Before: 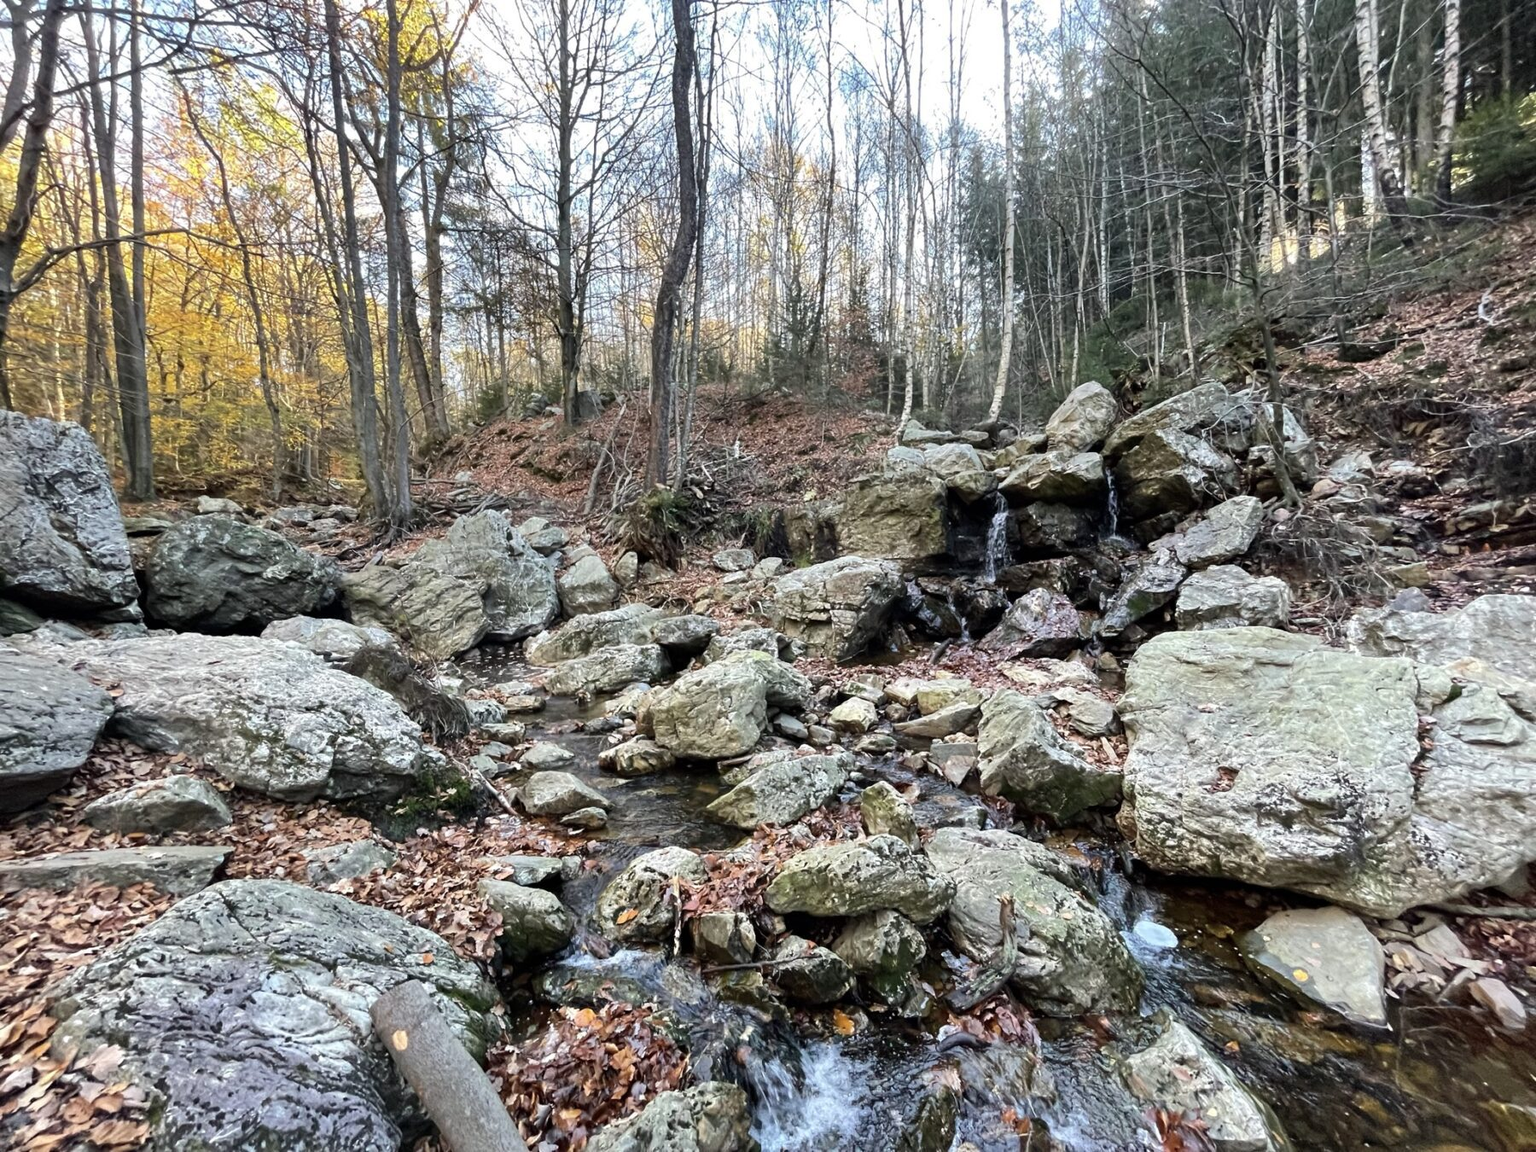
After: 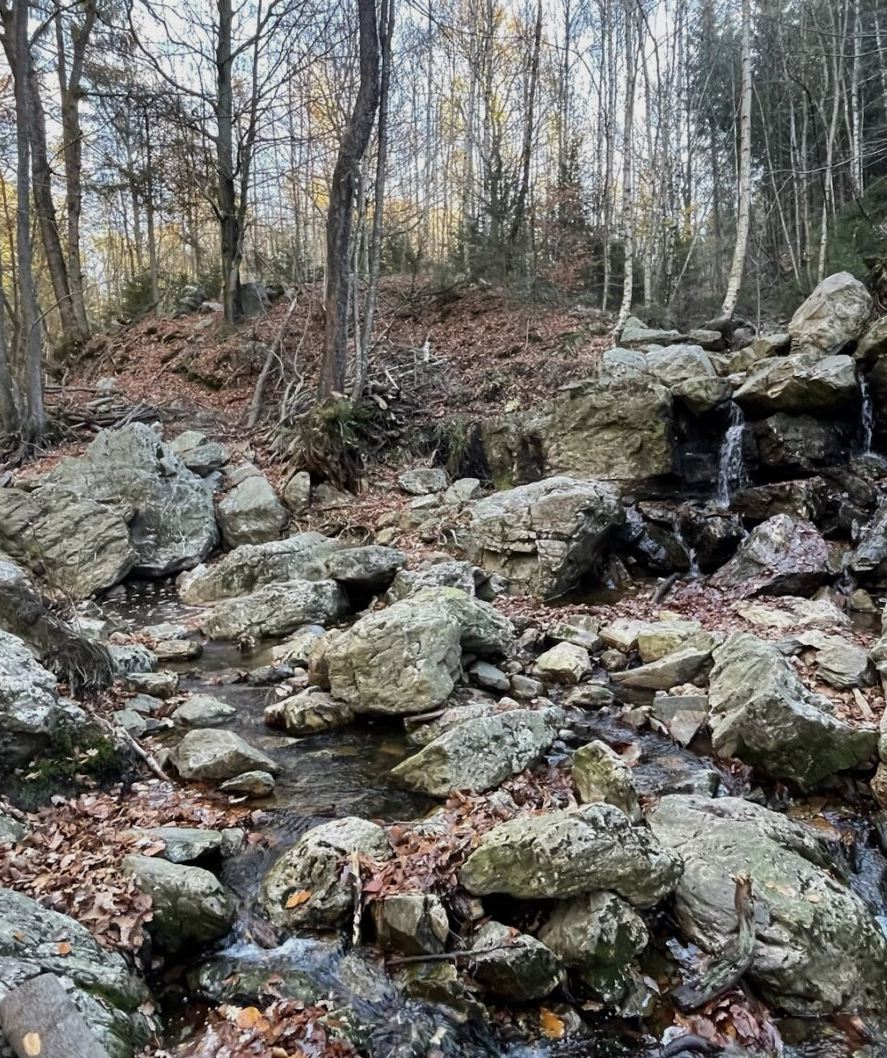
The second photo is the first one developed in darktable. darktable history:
crop and rotate: angle 0.013°, left 24.314%, top 13.02%, right 26.384%, bottom 8.565%
exposure: exposure -0.27 EV, compensate highlight preservation false
levels: white 99.88%
